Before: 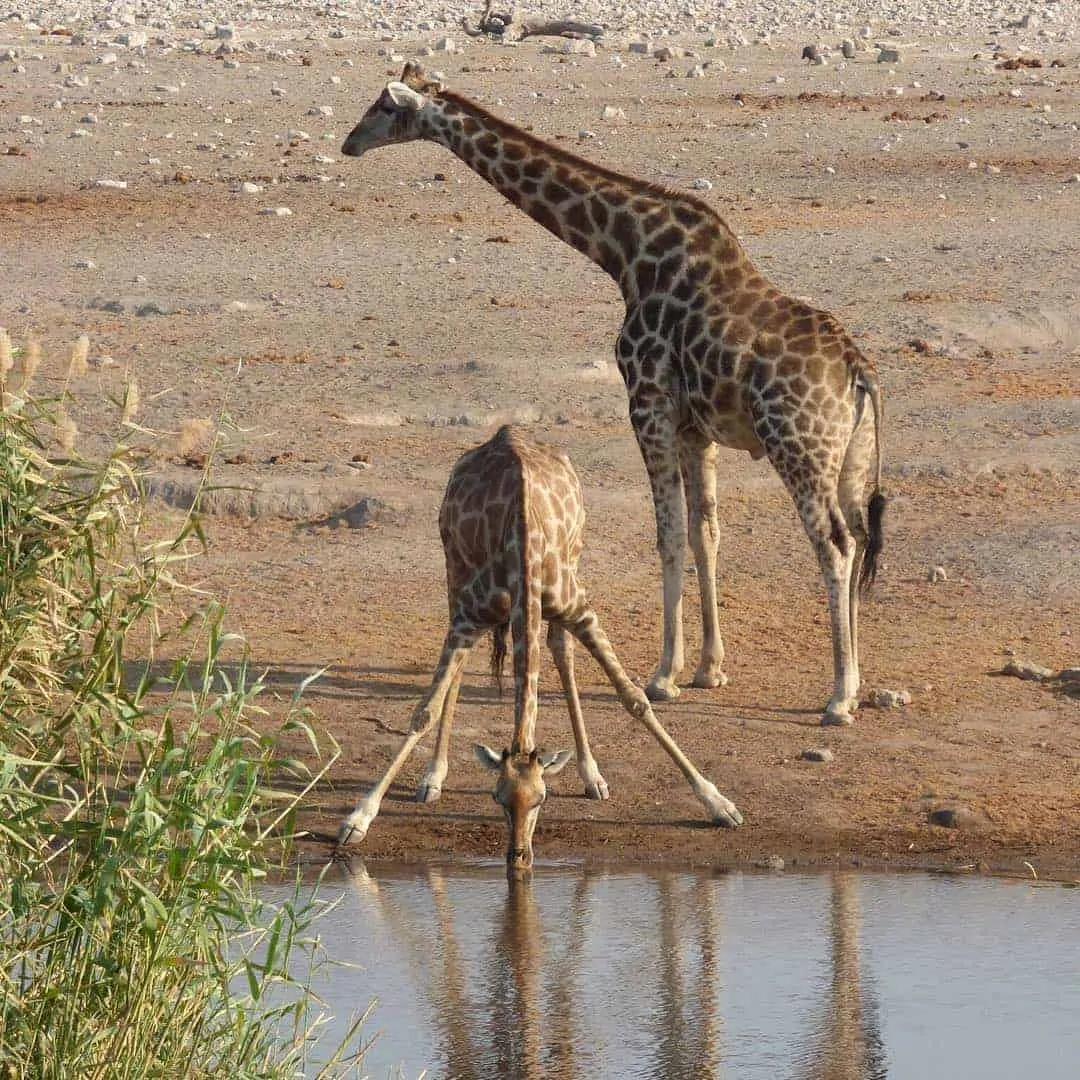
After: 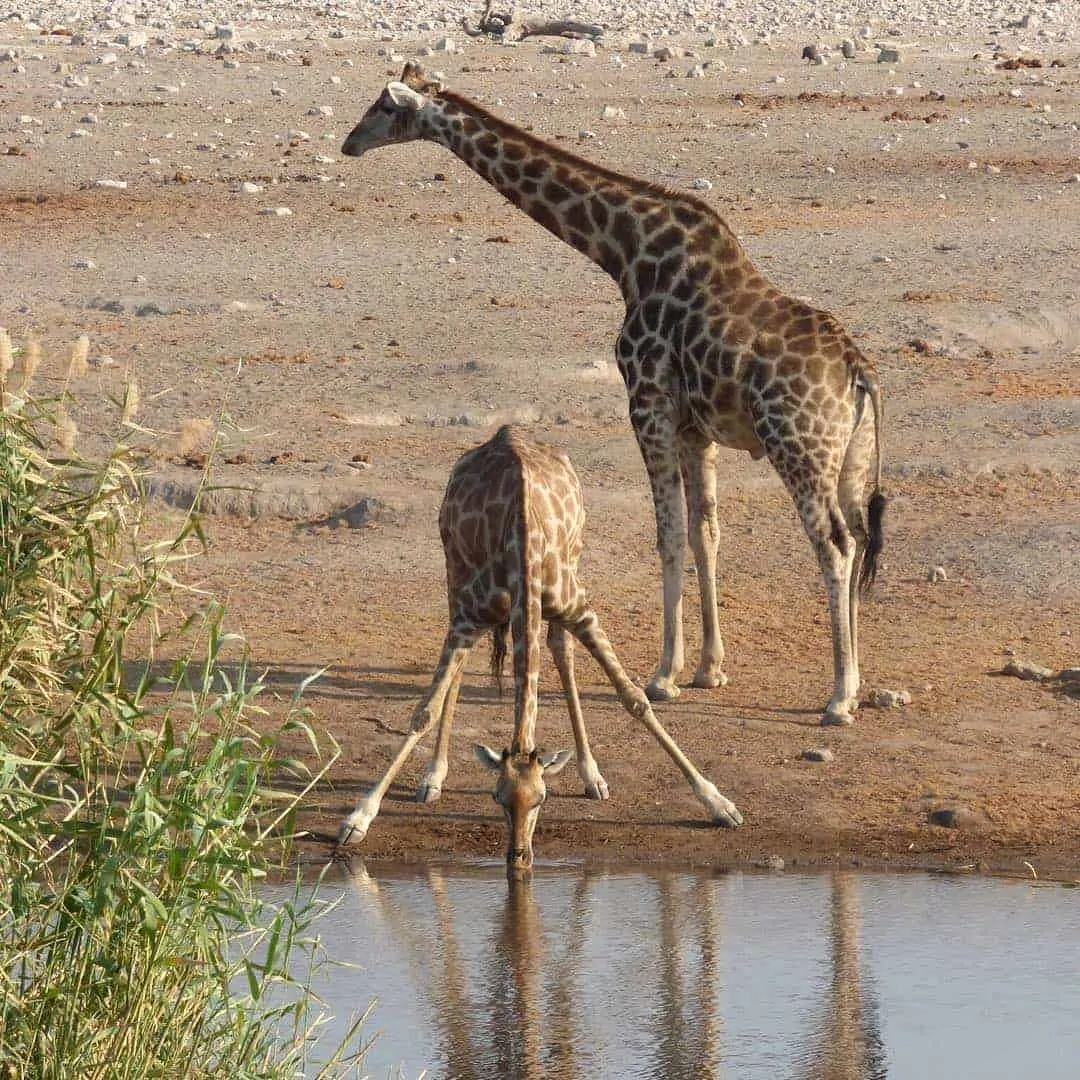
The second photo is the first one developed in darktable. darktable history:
shadows and highlights: shadows 0.79, highlights 38.26
